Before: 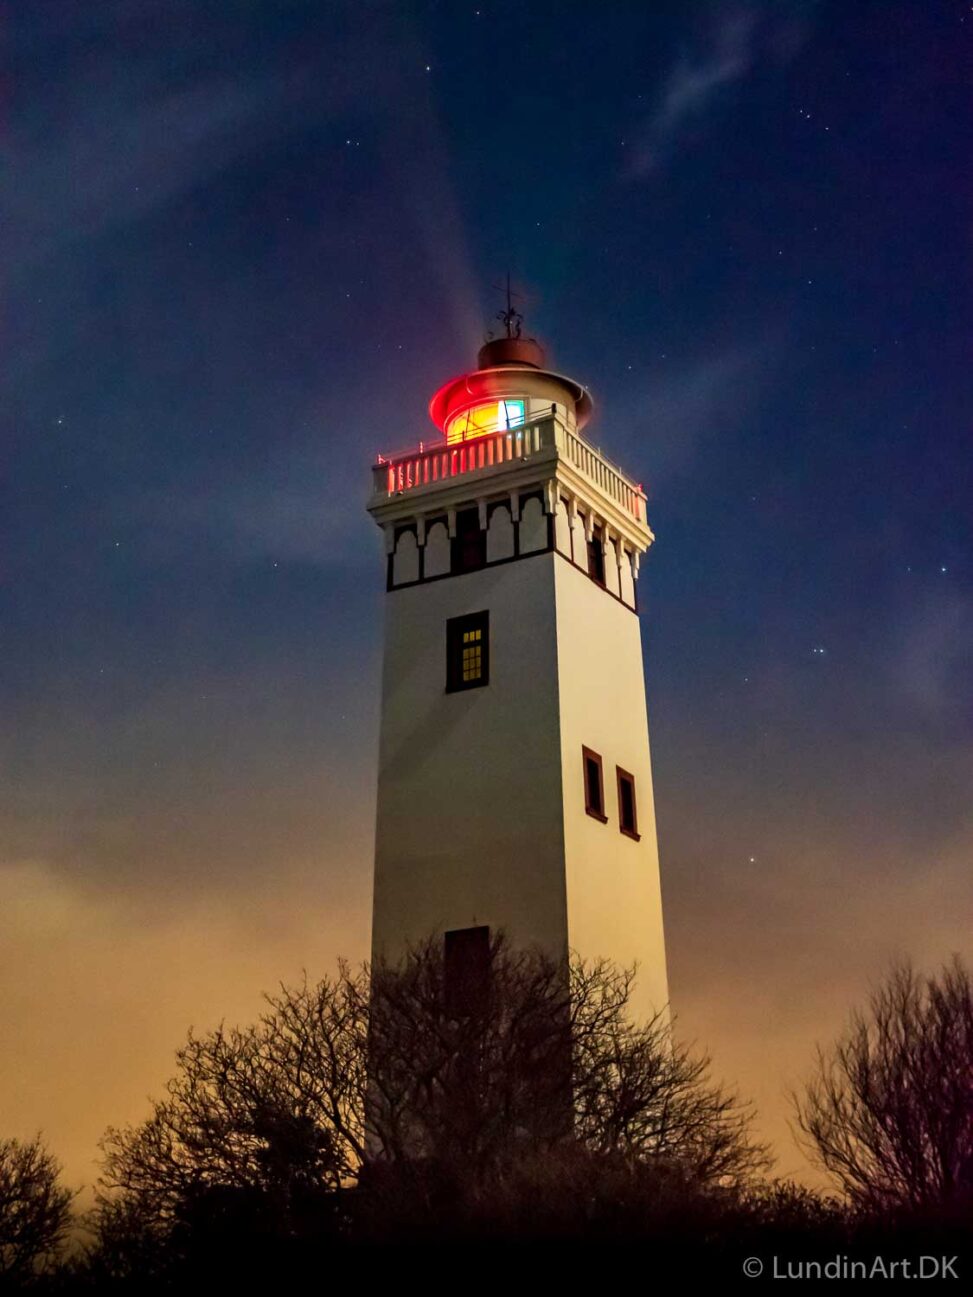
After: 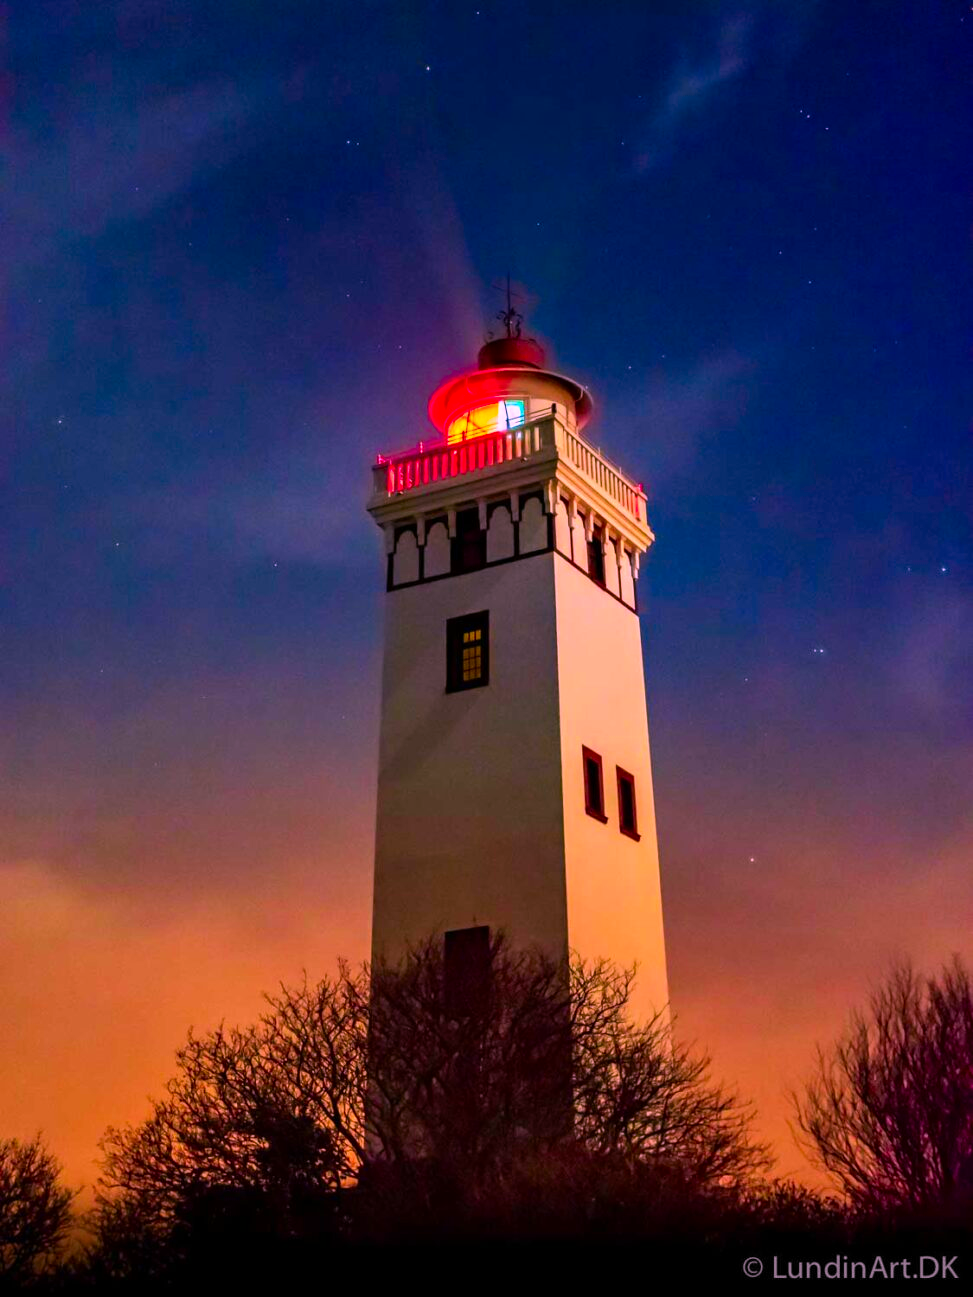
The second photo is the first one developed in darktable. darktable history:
color correction: highlights a* 19.27, highlights b* -11.22, saturation 1.68
